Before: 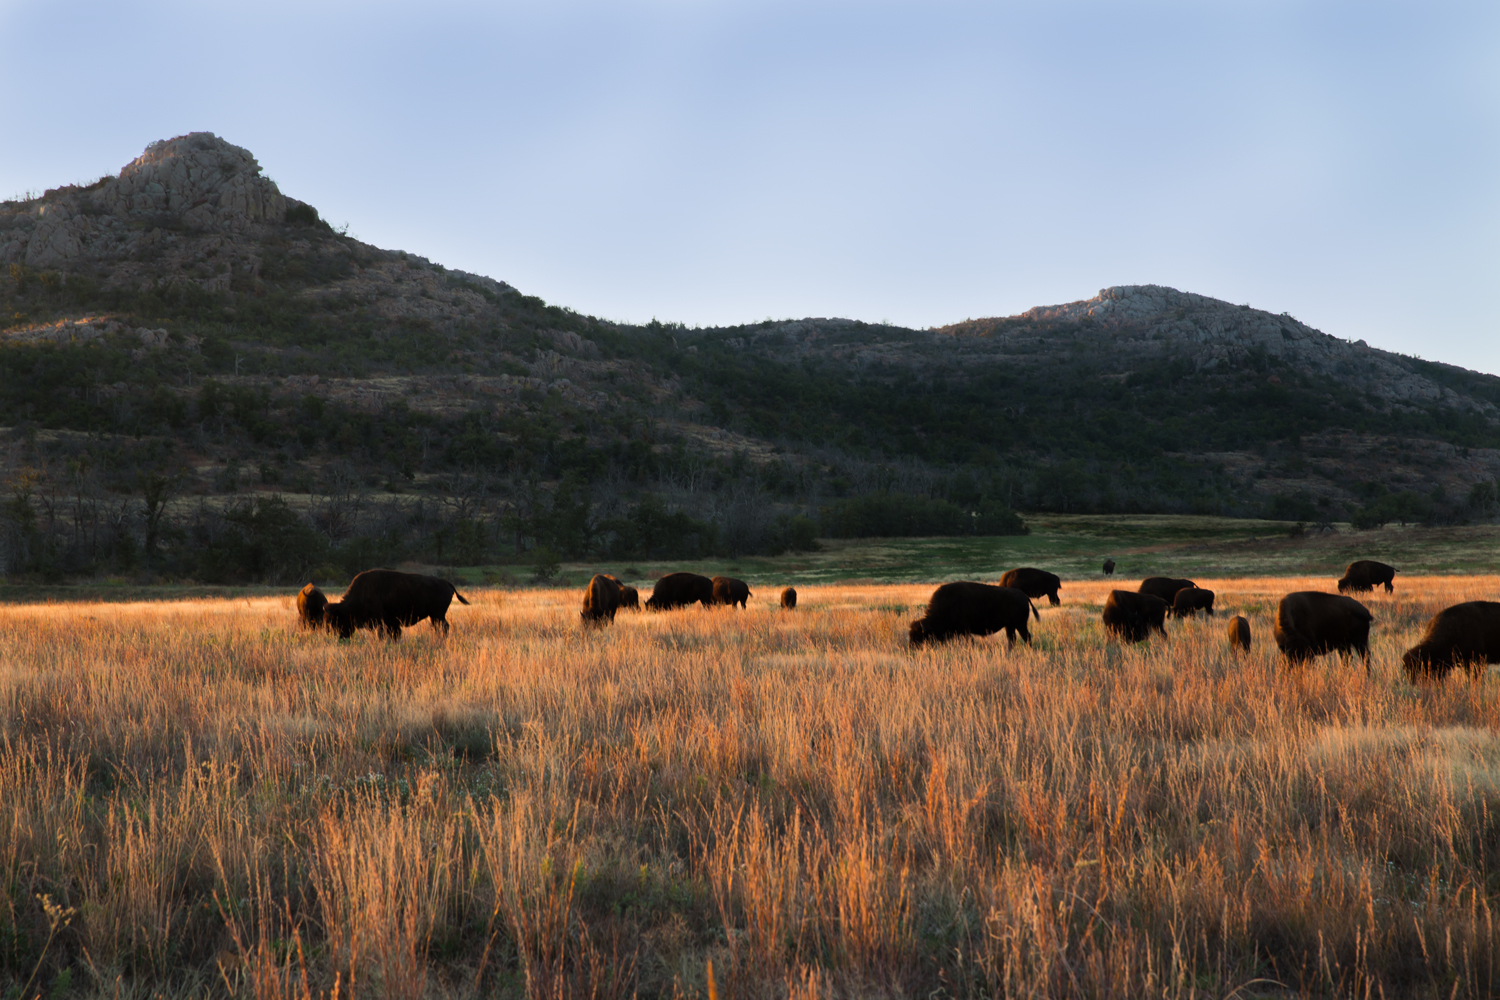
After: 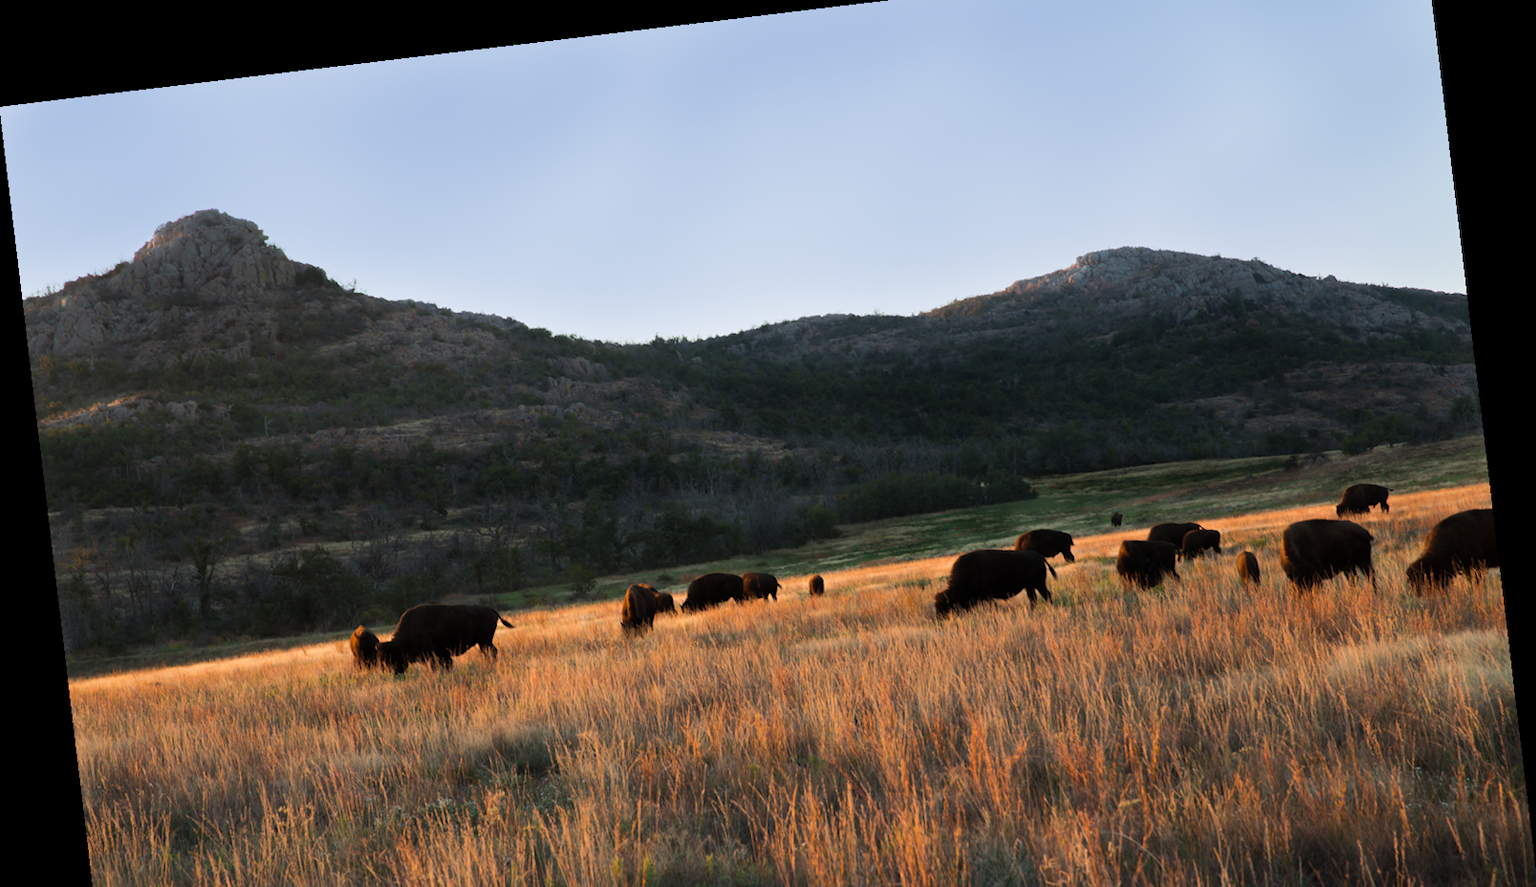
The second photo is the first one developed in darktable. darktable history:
rotate and perspective: rotation -6.83°, automatic cropping off
crop and rotate: top 5.667%, bottom 14.937%
